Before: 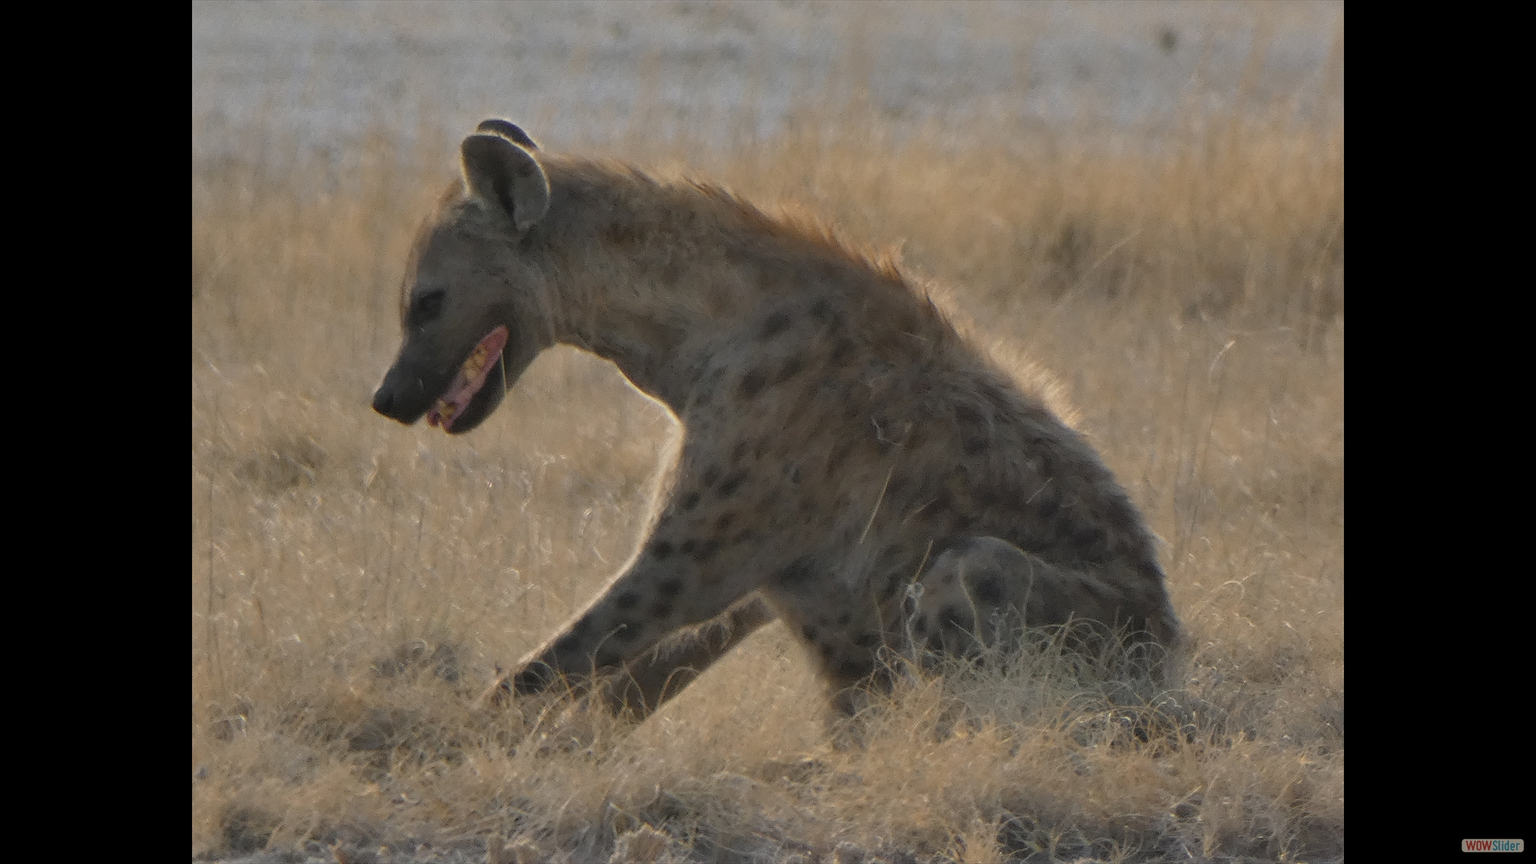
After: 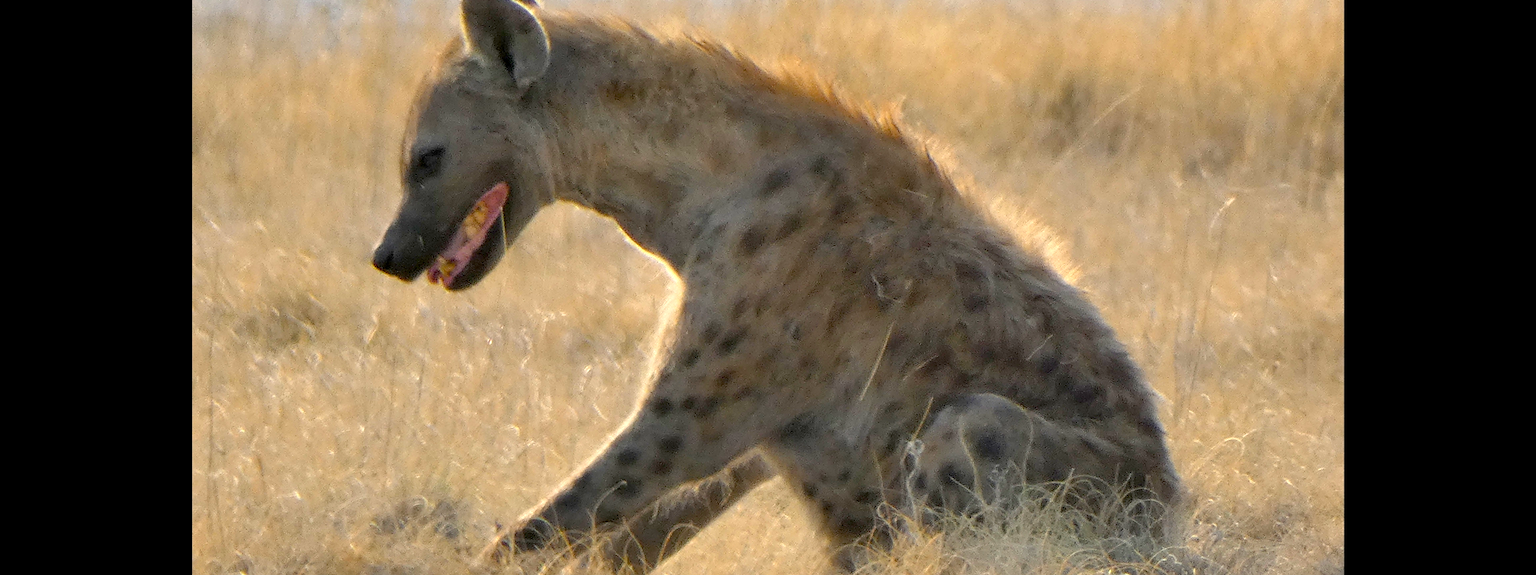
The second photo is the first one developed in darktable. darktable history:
exposure: black level correction 0.01, exposure 1 EV, compensate highlight preservation false
color balance rgb: perceptual saturation grading › global saturation 25.296%, global vibrance 20%
crop: top 16.622%, bottom 16.751%
